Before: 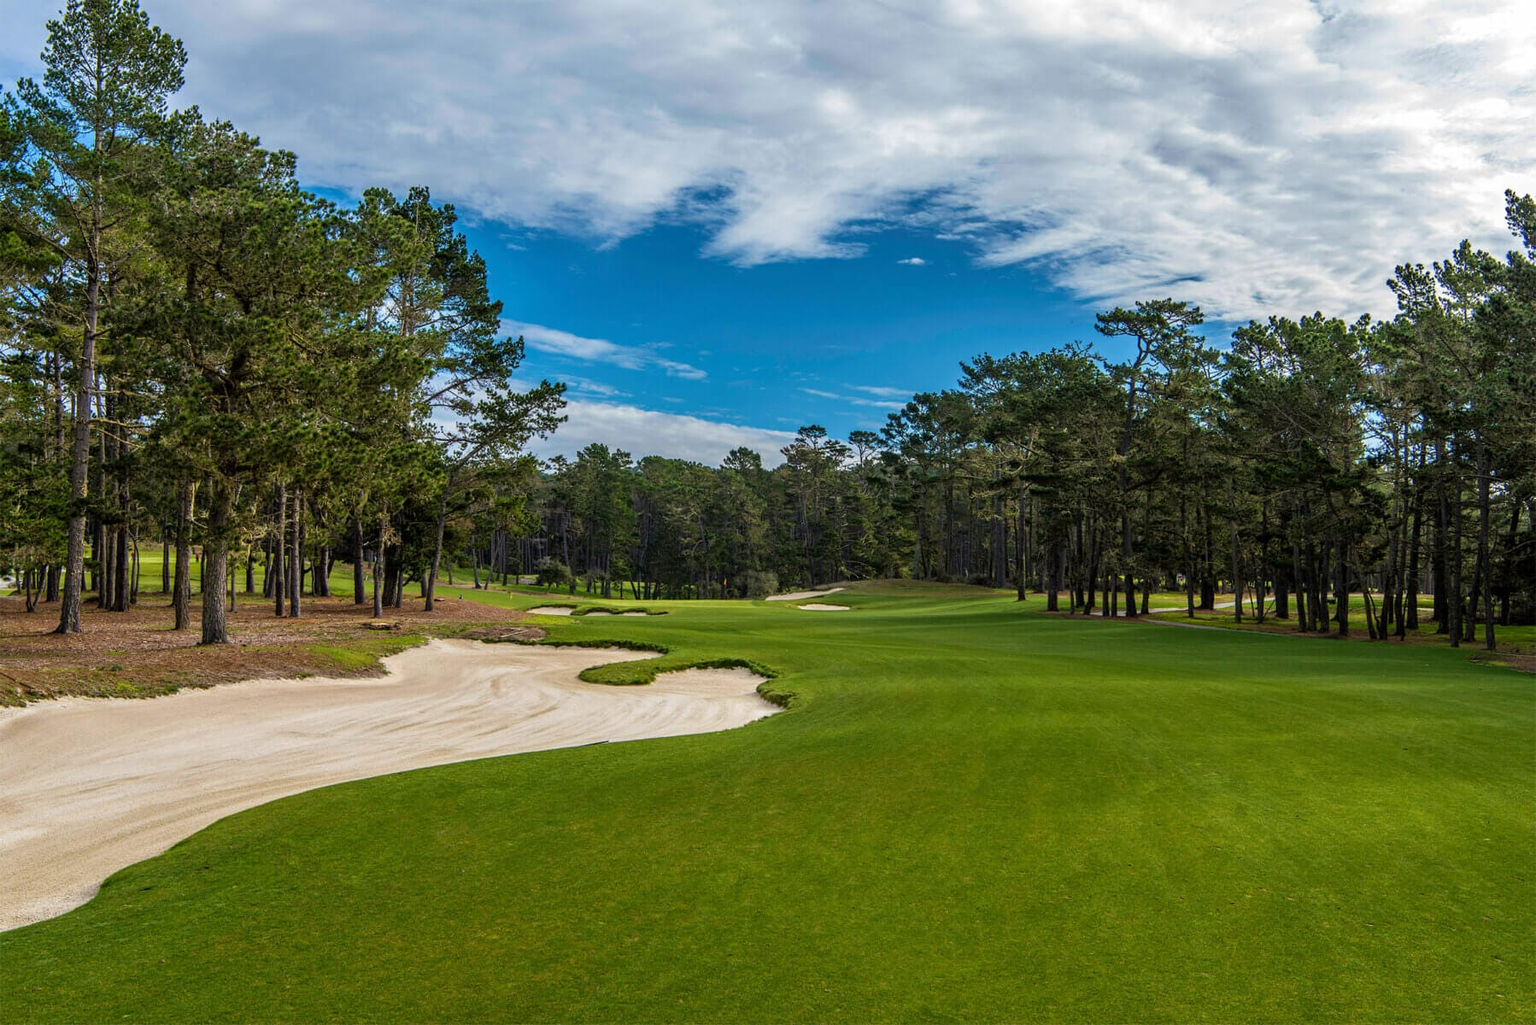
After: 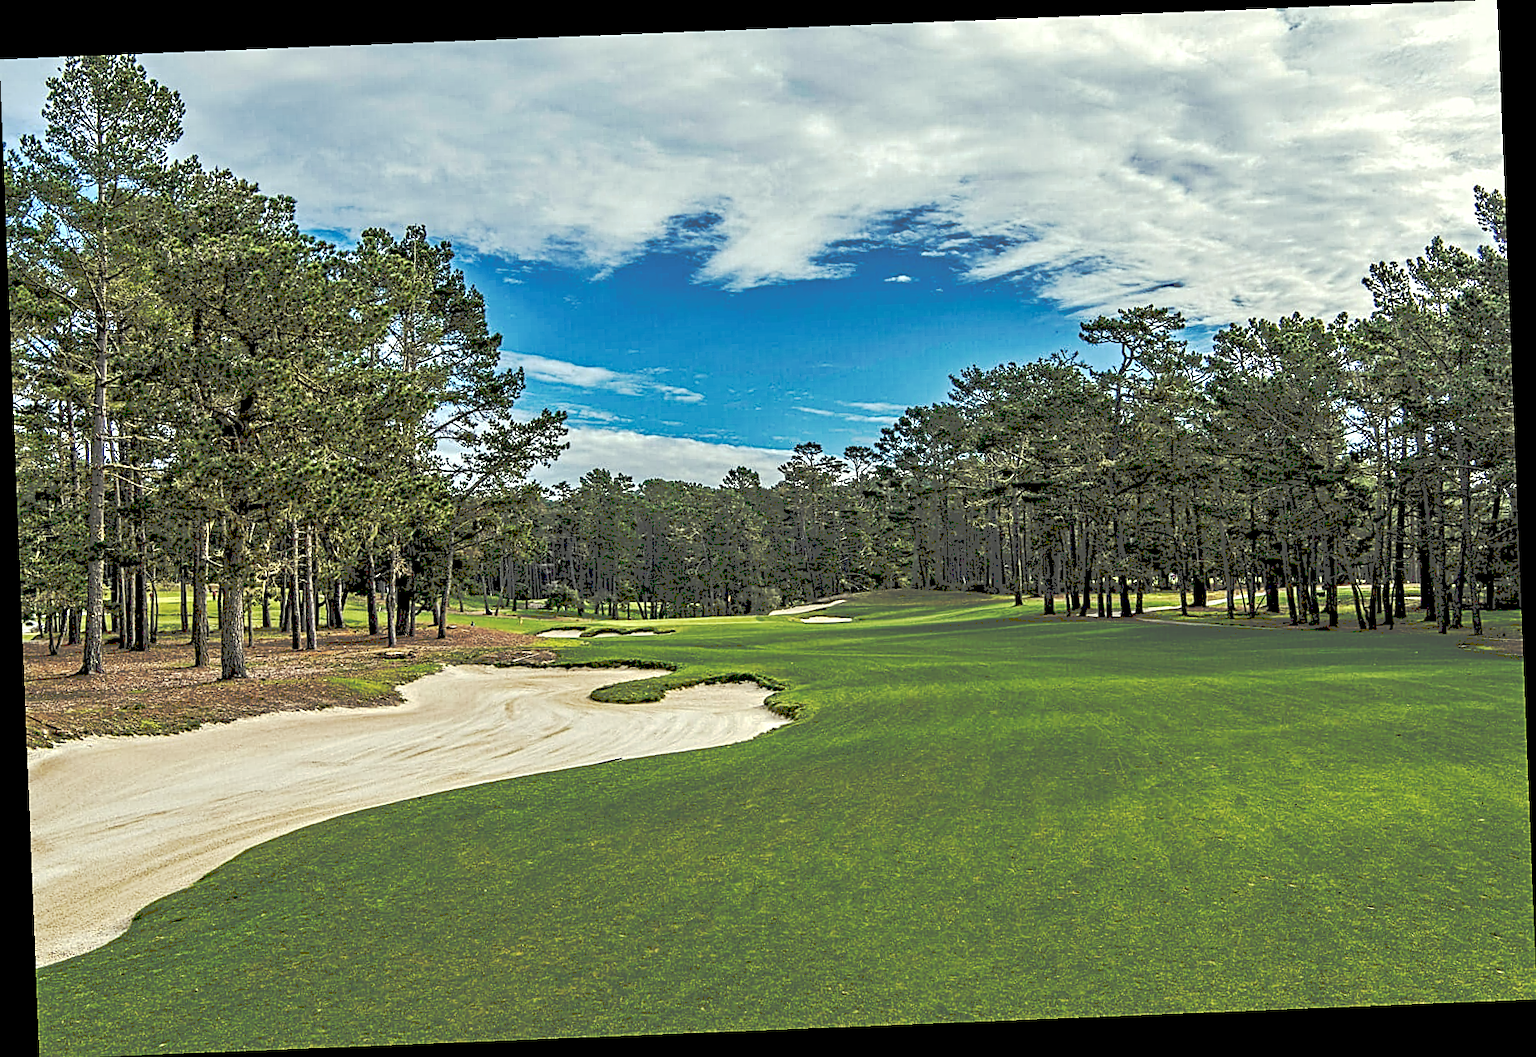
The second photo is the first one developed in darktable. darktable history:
sharpen: on, module defaults
contrast equalizer: octaves 7, y [[0.5, 0.542, 0.583, 0.625, 0.667, 0.708], [0.5 ×6], [0.5 ×6], [0 ×6], [0 ×6]]
color correction: highlights a* -4.28, highlights b* 6.53
tone curve: curves: ch0 [(0, 0) (0.003, 0.319) (0.011, 0.319) (0.025, 0.319) (0.044, 0.323) (0.069, 0.324) (0.1, 0.328) (0.136, 0.329) (0.177, 0.337) (0.224, 0.351) (0.277, 0.373) (0.335, 0.413) (0.399, 0.458) (0.468, 0.533) (0.543, 0.617) (0.623, 0.71) (0.709, 0.783) (0.801, 0.849) (0.898, 0.911) (1, 1)], preserve colors none
rotate and perspective: rotation -2.29°, automatic cropping off
